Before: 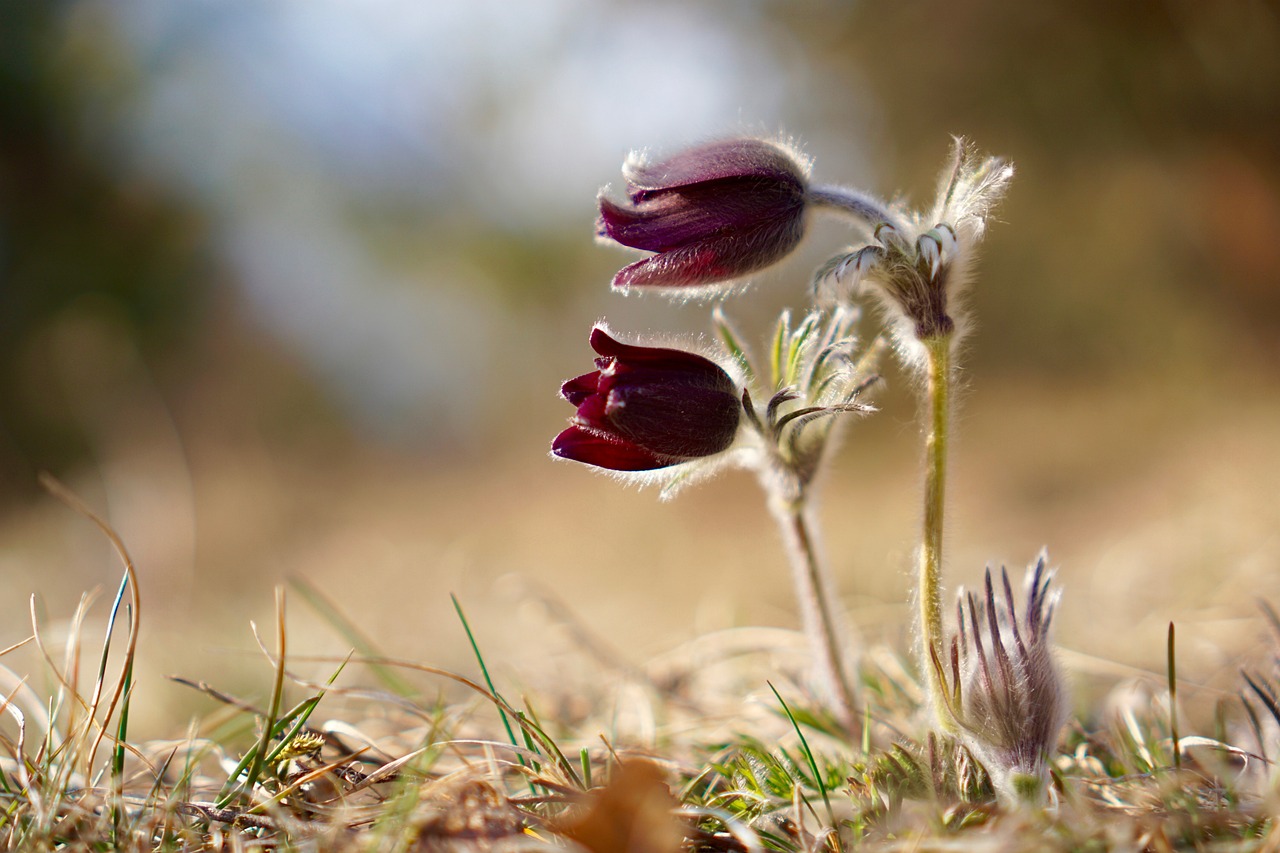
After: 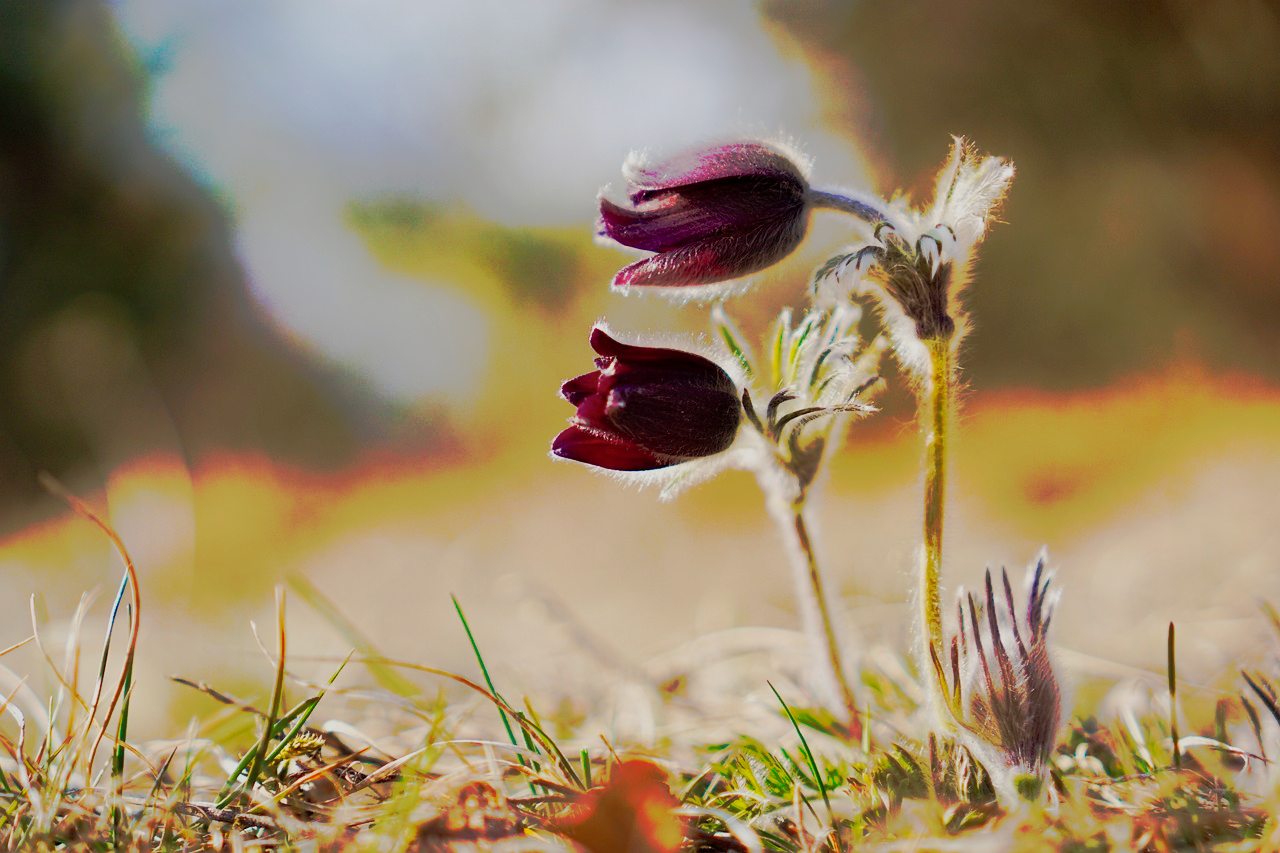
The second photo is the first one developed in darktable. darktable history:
filmic rgb: white relative exposure 3.8 EV, hardness 4.35
shadows and highlights: on, module defaults
tone curve: curves: ch0 [(0, 0) (0.003, 0.003) (0.011, 0.01) (0.025, 0.023) (0.044, 0.042) (0.069, 0.065) (0.1, 0.094) (0.136, 0.127) (0.177, 0.166) (0.224, 0.211) (0.277, 0.26) (0.335, 0.315) (0.399, 0.375) (0.468, 0.44) (0.543, 0.658) (0.623, 0.718) (0.709, 0.782) (0.801, 0.851) (0.898, 0.923) (1, 1)], preserve colors none
